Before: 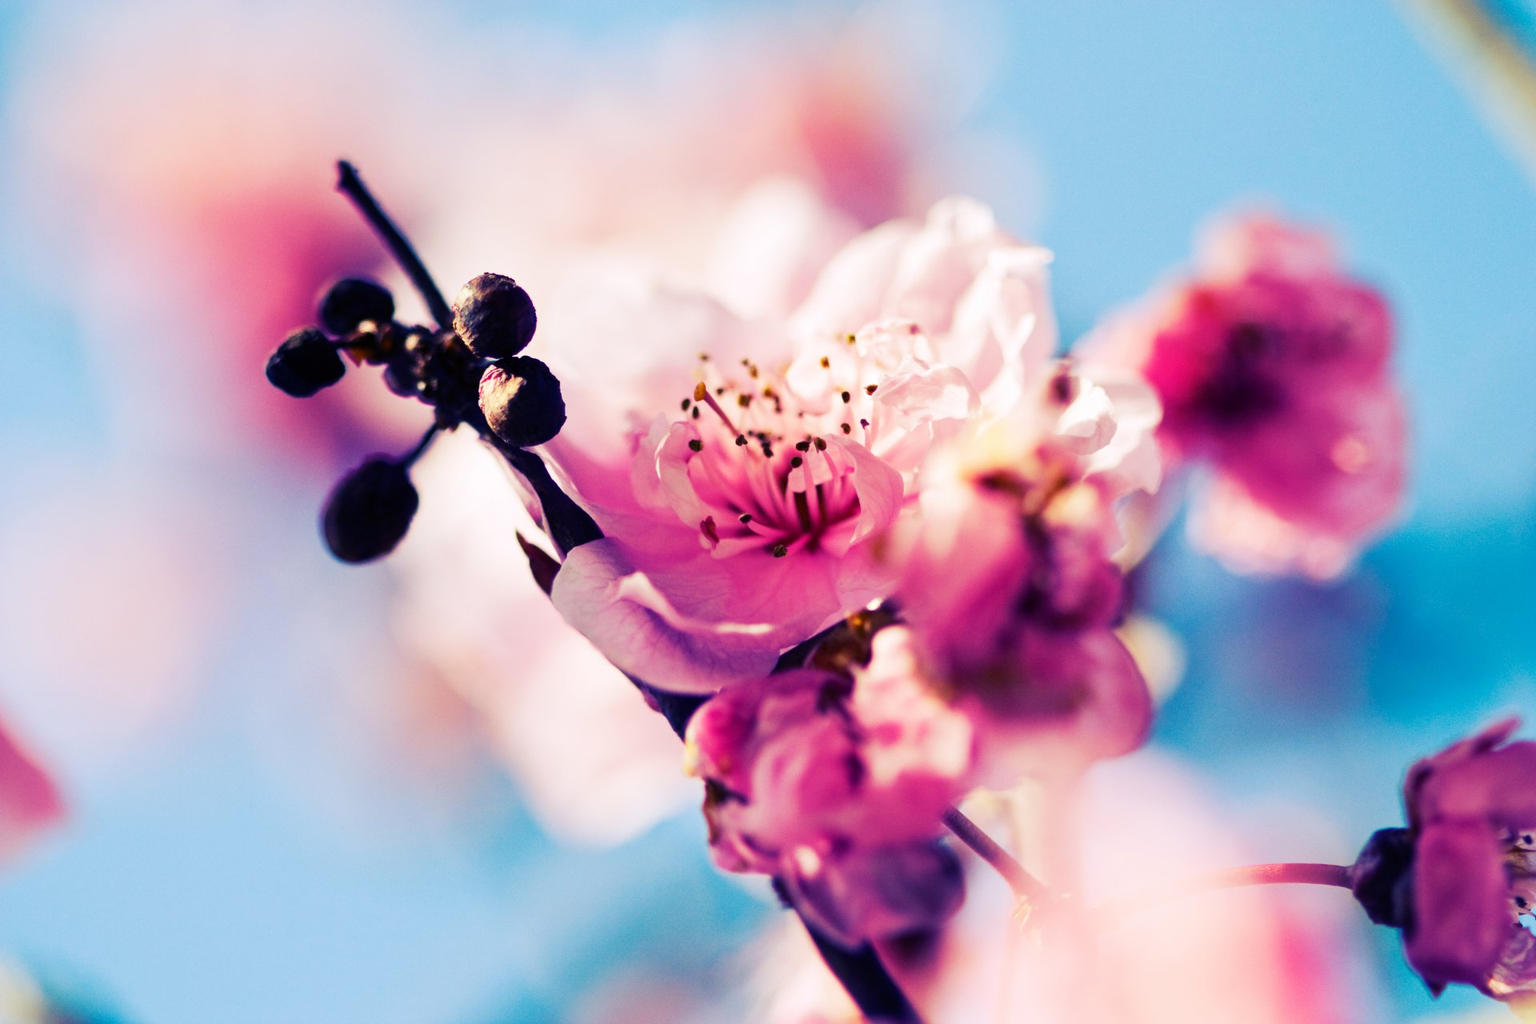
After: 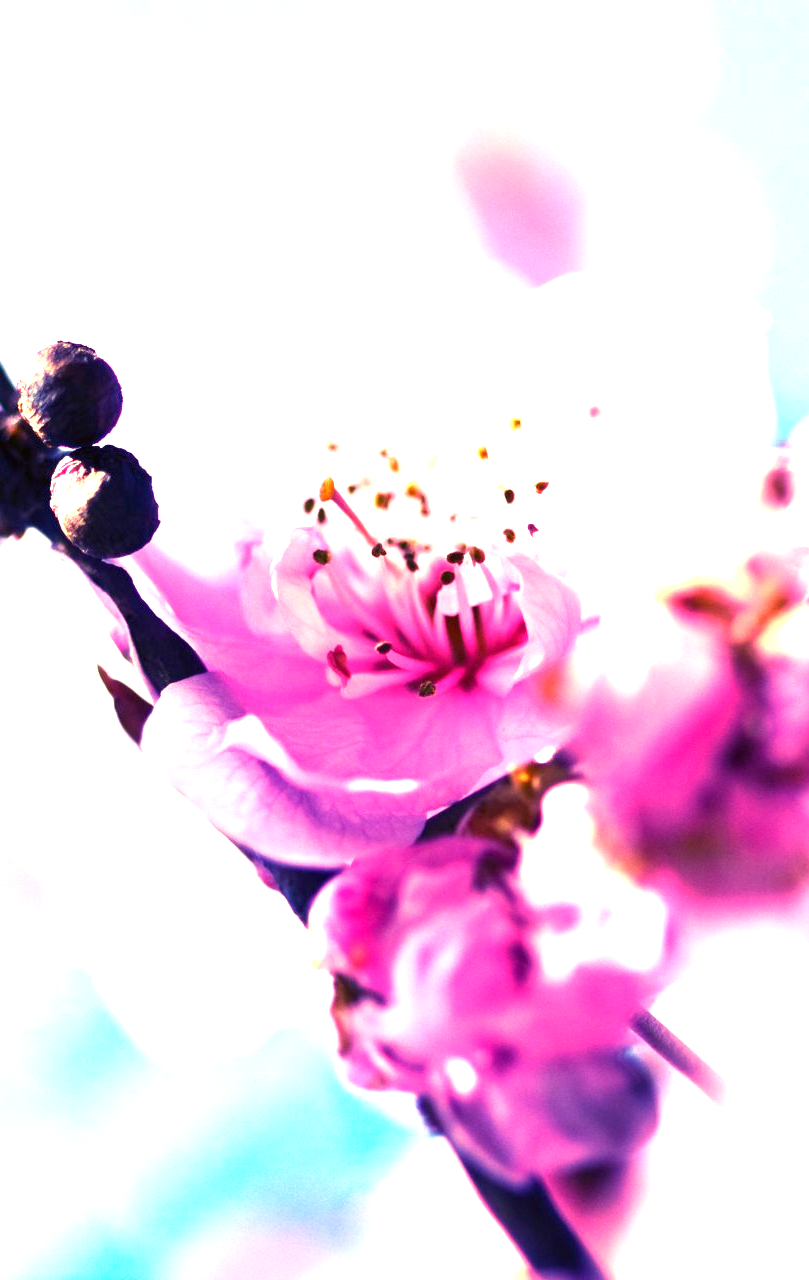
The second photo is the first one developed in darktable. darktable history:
exposure: black level correction 0, exposure 1.5 EV, compensate highlight preservation false
crop: left 28.583%, right 29.231%
